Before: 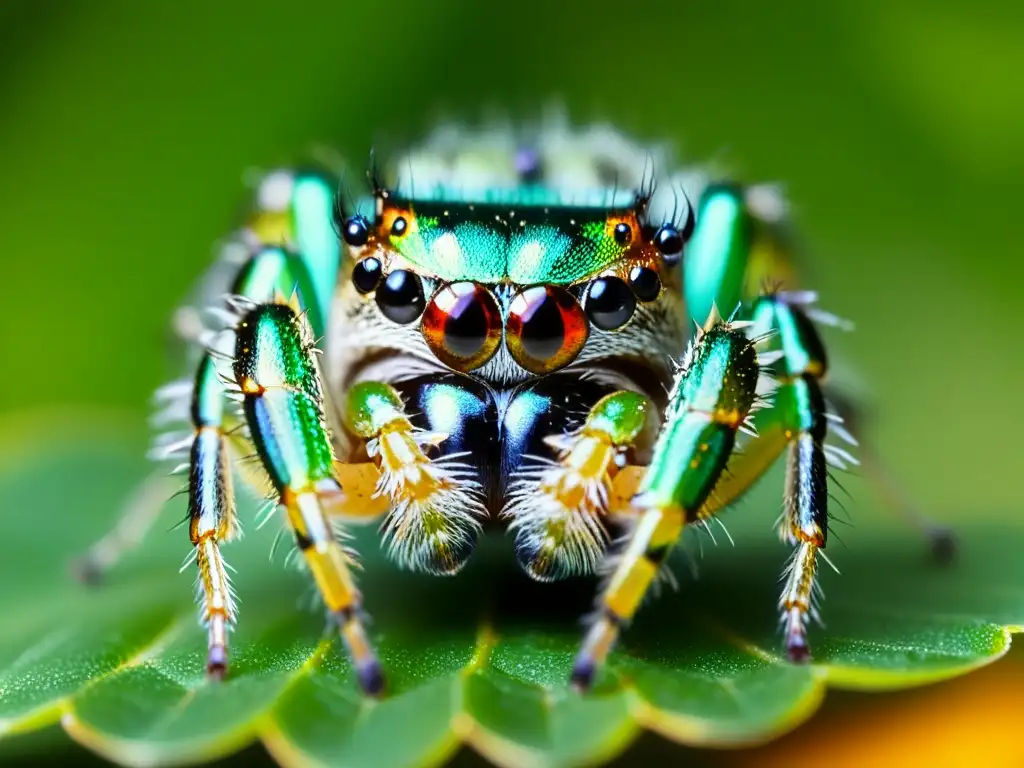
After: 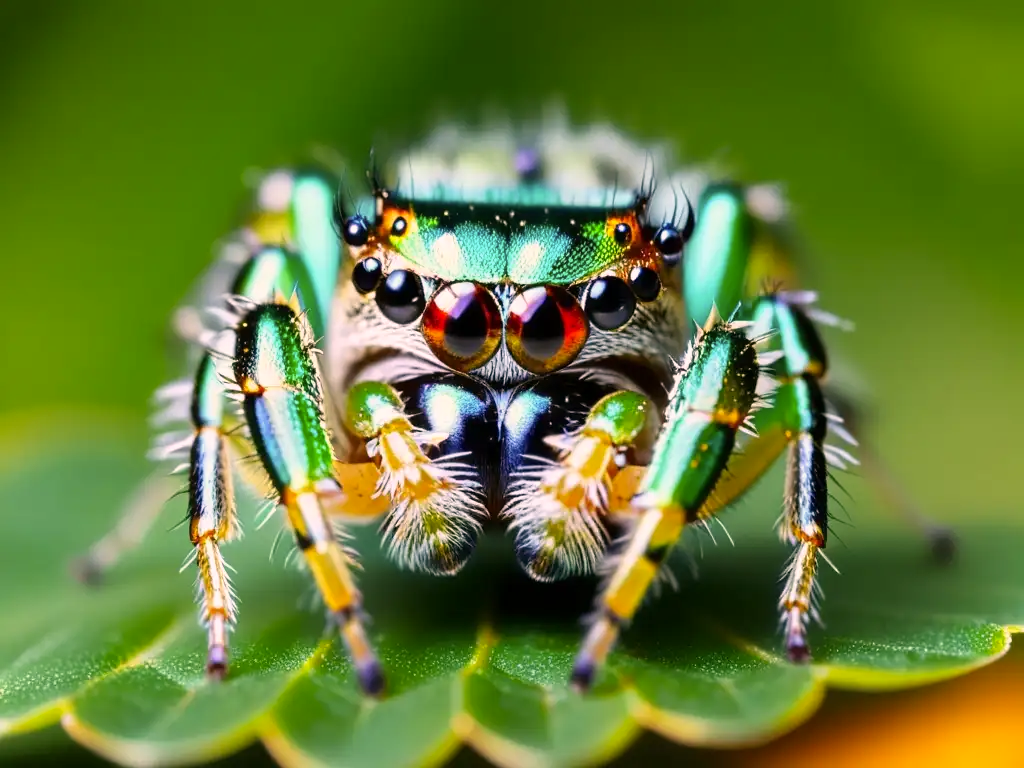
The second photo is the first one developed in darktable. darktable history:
color correction: highlights a* 12.23, highlights b* 5.41
